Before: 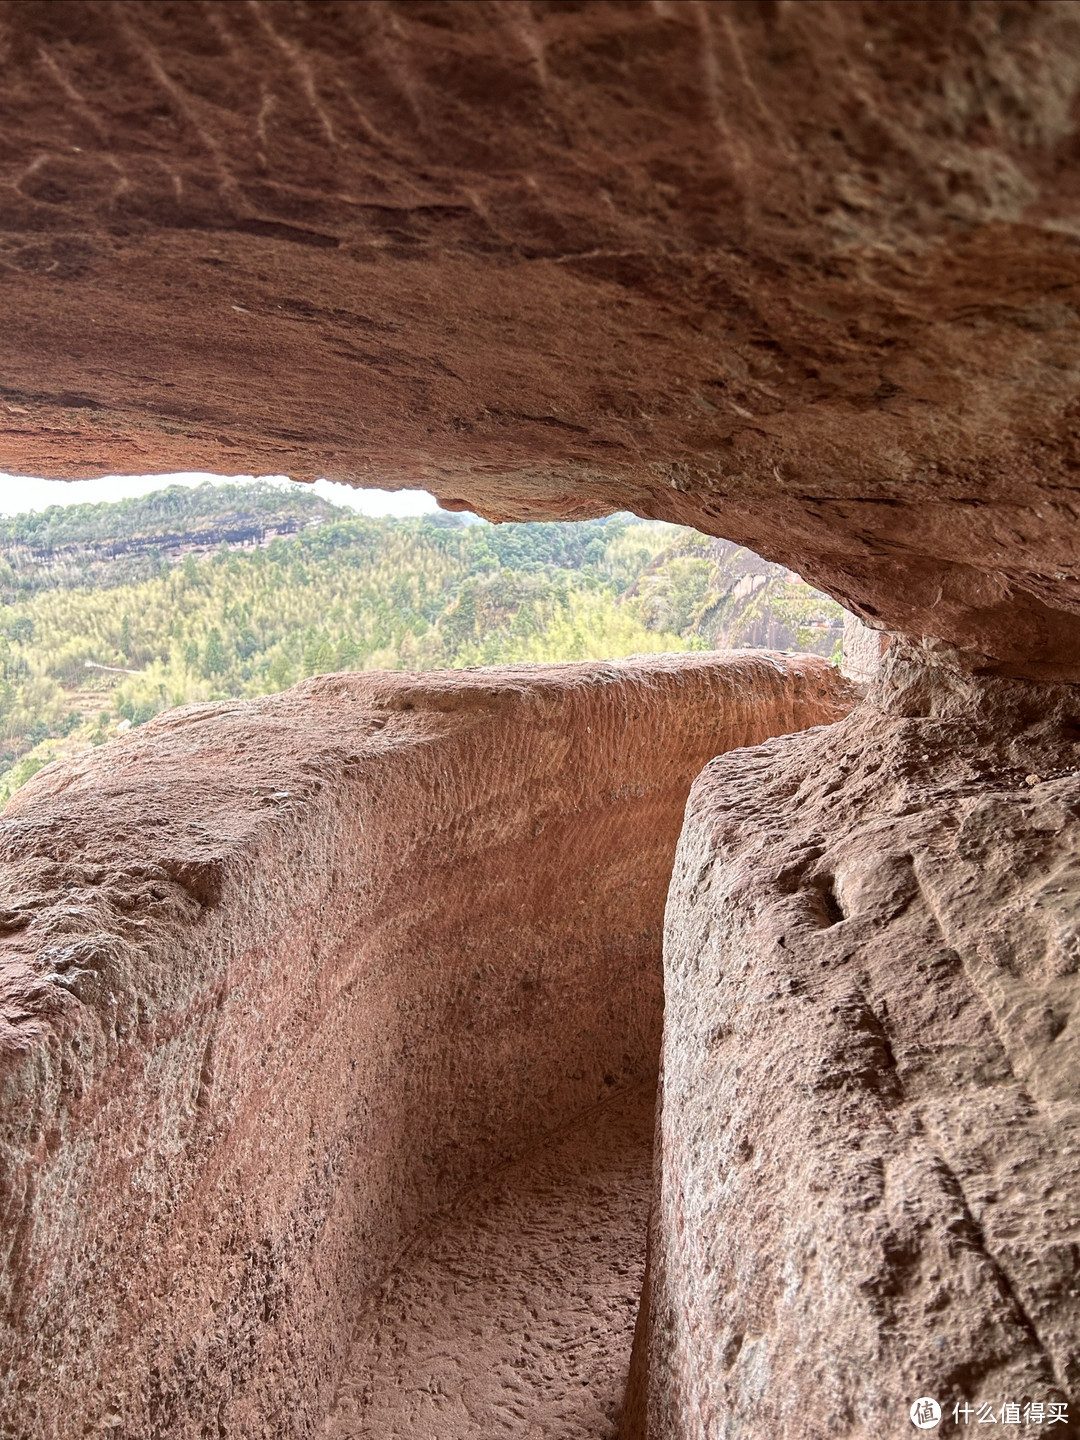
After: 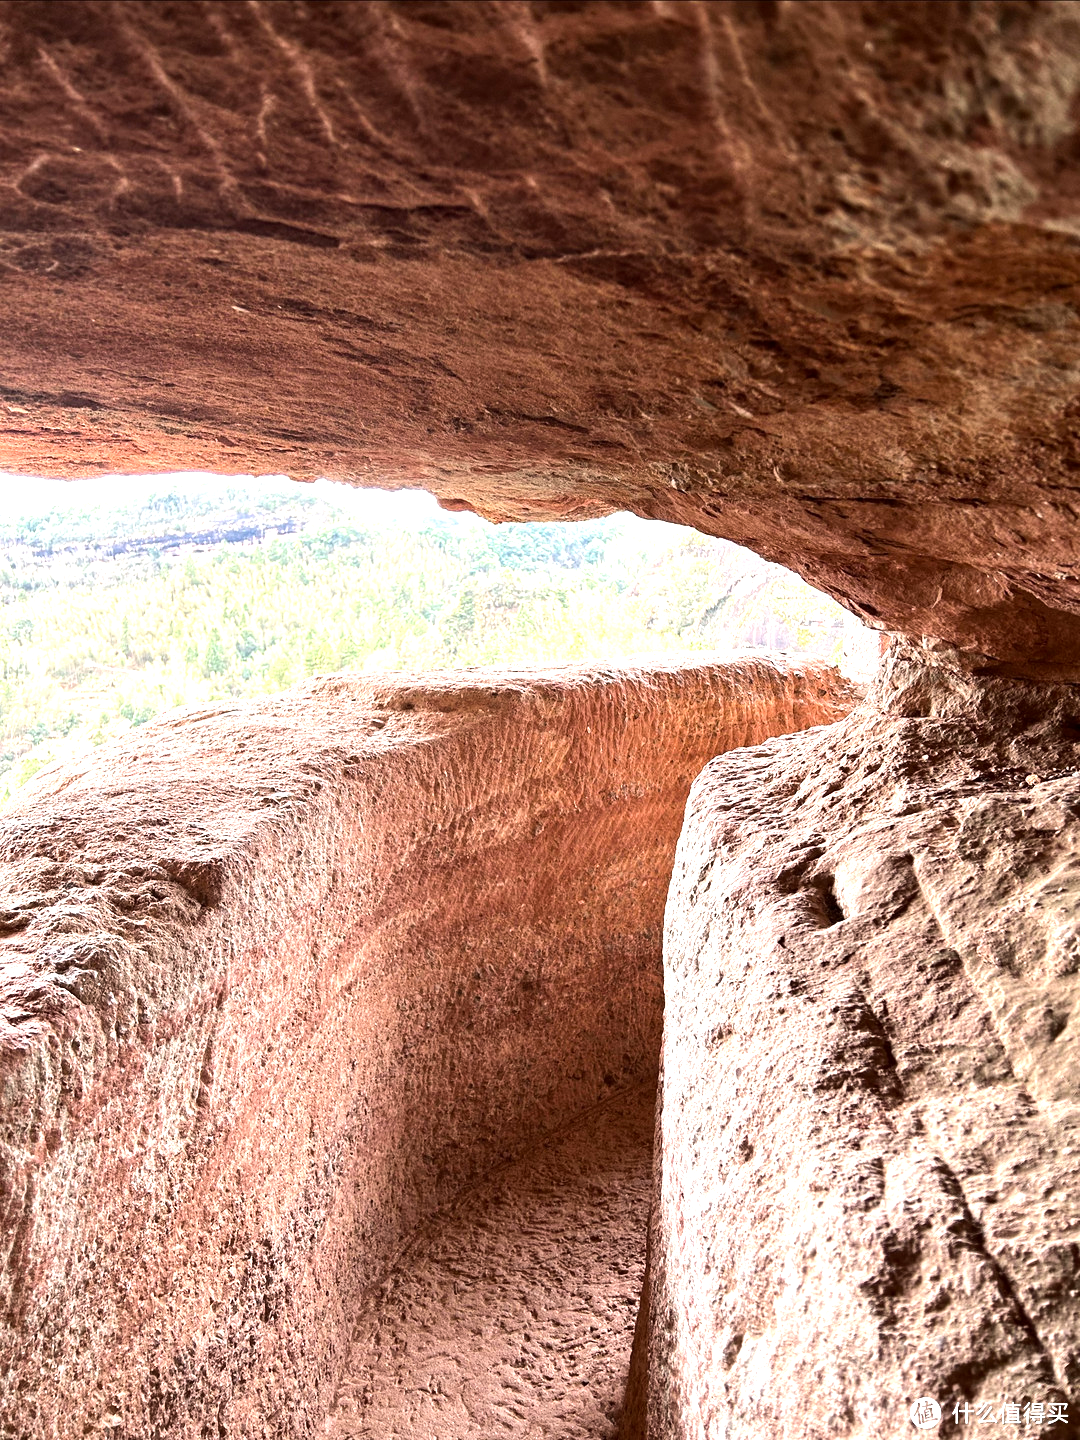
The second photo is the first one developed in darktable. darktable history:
tone equalizer: -8 EV -0.716 EV, -7 EV -0.671 EV, -6 EV -0.609 EV, -5 EV -0.368 EV, -3 EV 0.384 EV, -2 EV 0.6 EV, -1 EV 0.684 EV, +0 EV 0.759 EV, edges refinement/feathering 500, mask exposure compensation -1.57 EV, preserve details no
exposure: black level correction 0.001, exposure 0.499 EV, compensate exposure bias true, compensate highlight preservation false
